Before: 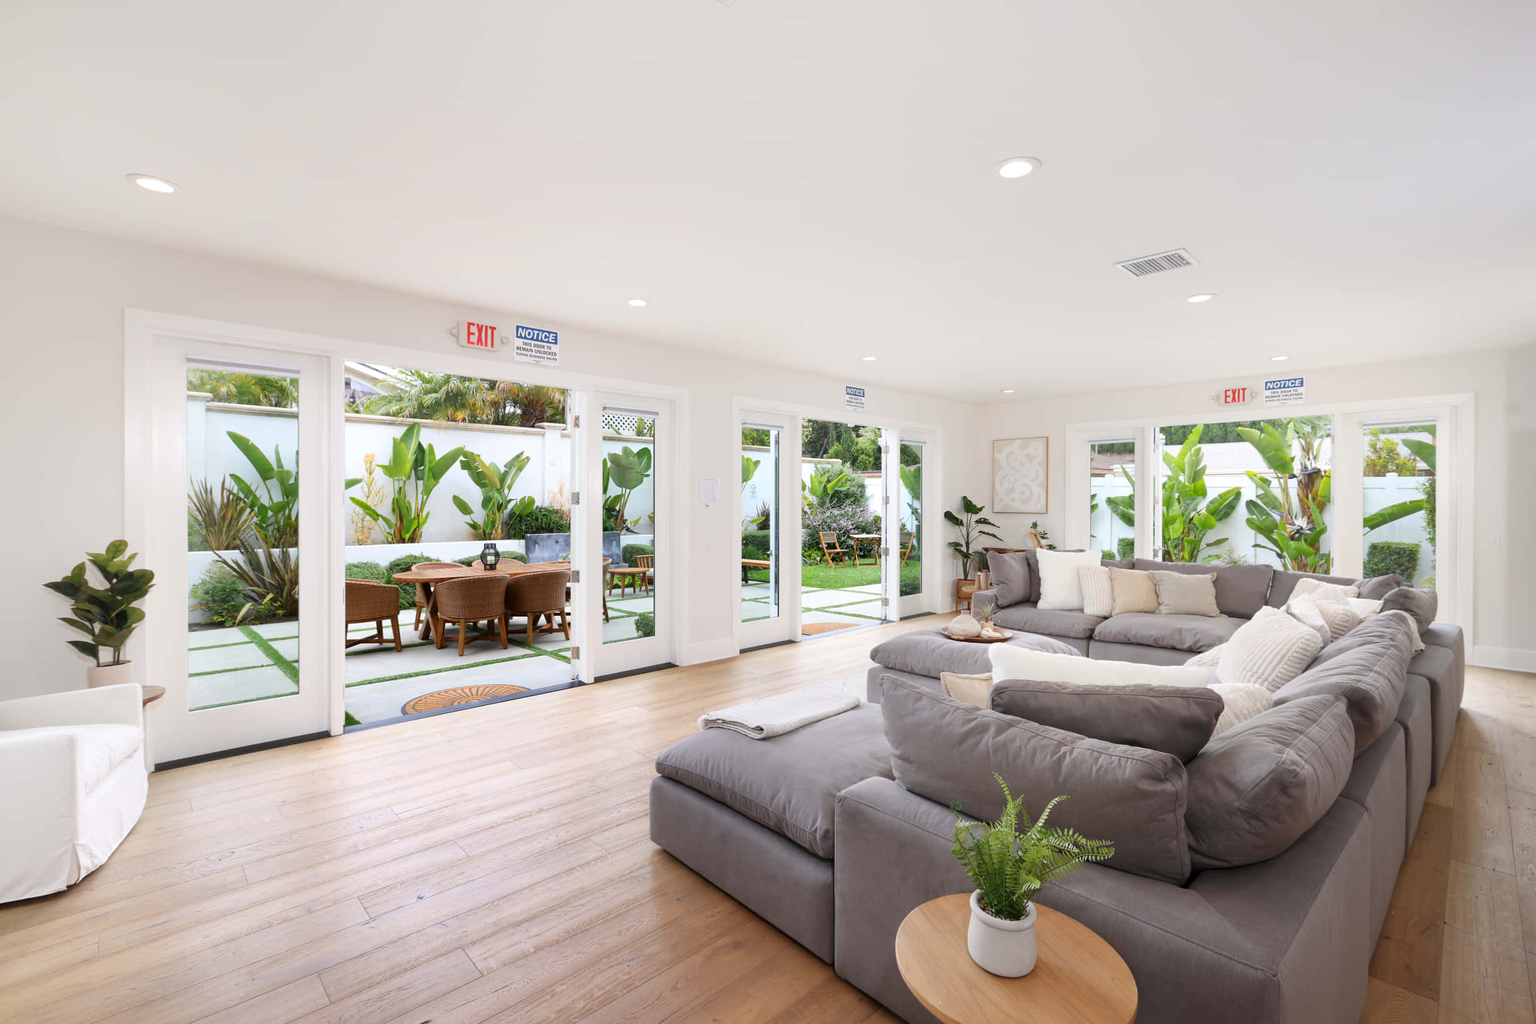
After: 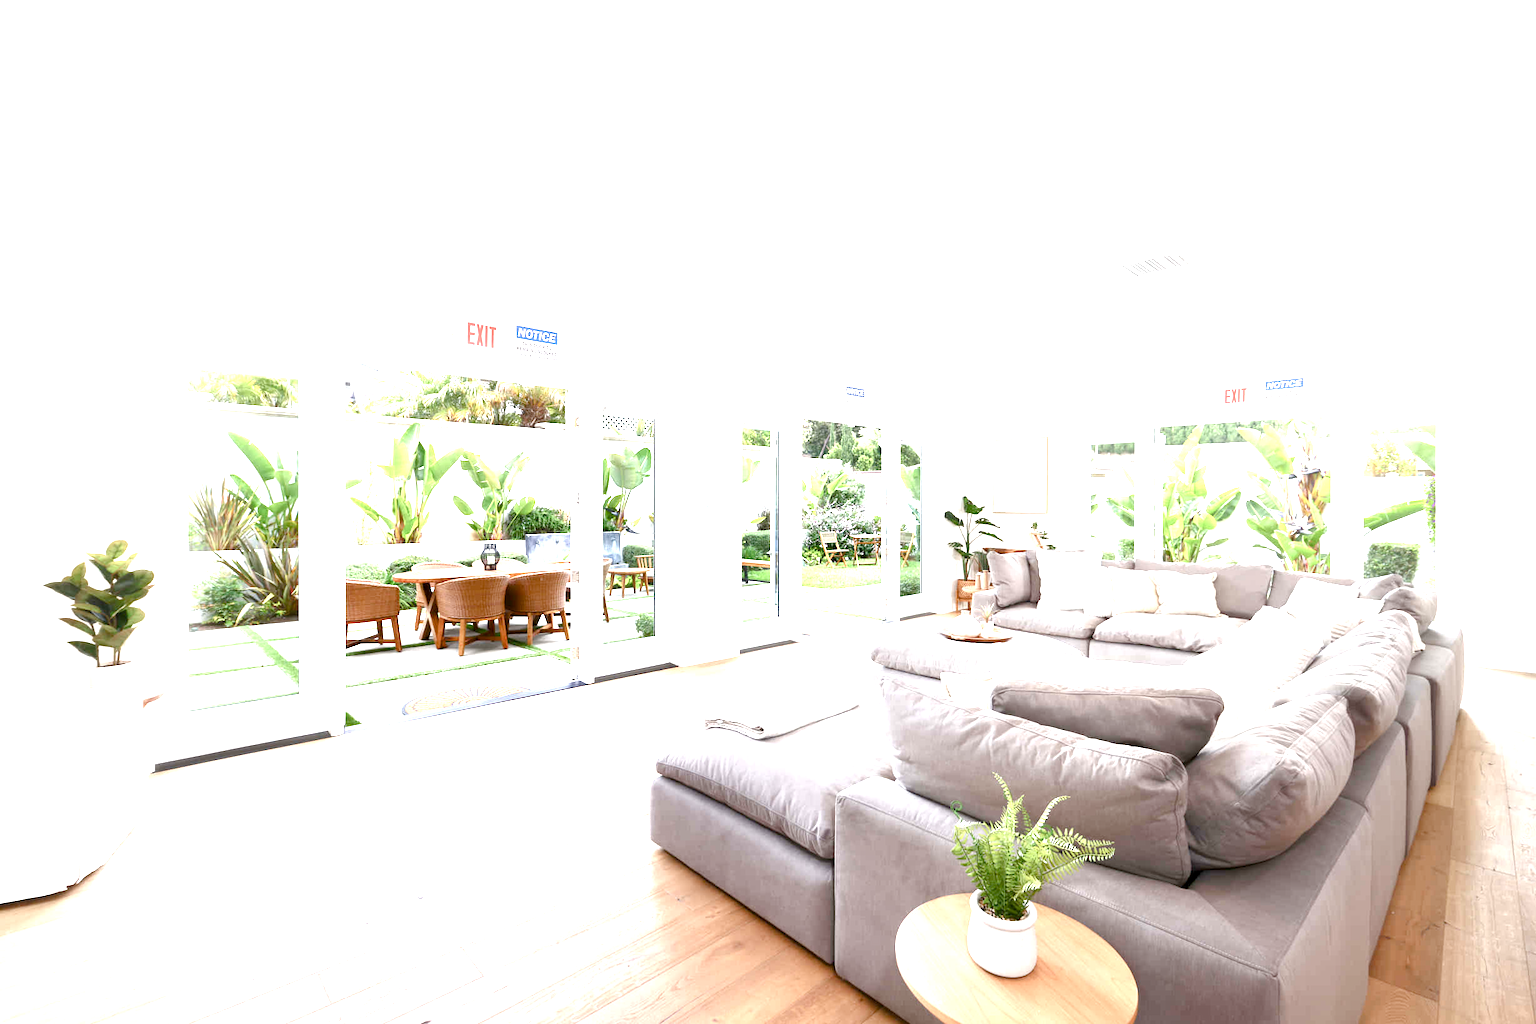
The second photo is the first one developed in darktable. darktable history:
color balance rgb: perceptual saturation grading › global saturation 20%, perceptual saturation grading › highlights -50.067%, perceptual saturation grading › shadows 30.467%, global vibrance 7.693%
exposure: black level correction 0.001, exposure 1.813 EV, compensate exposure bias true, compensate highlight preservation false
